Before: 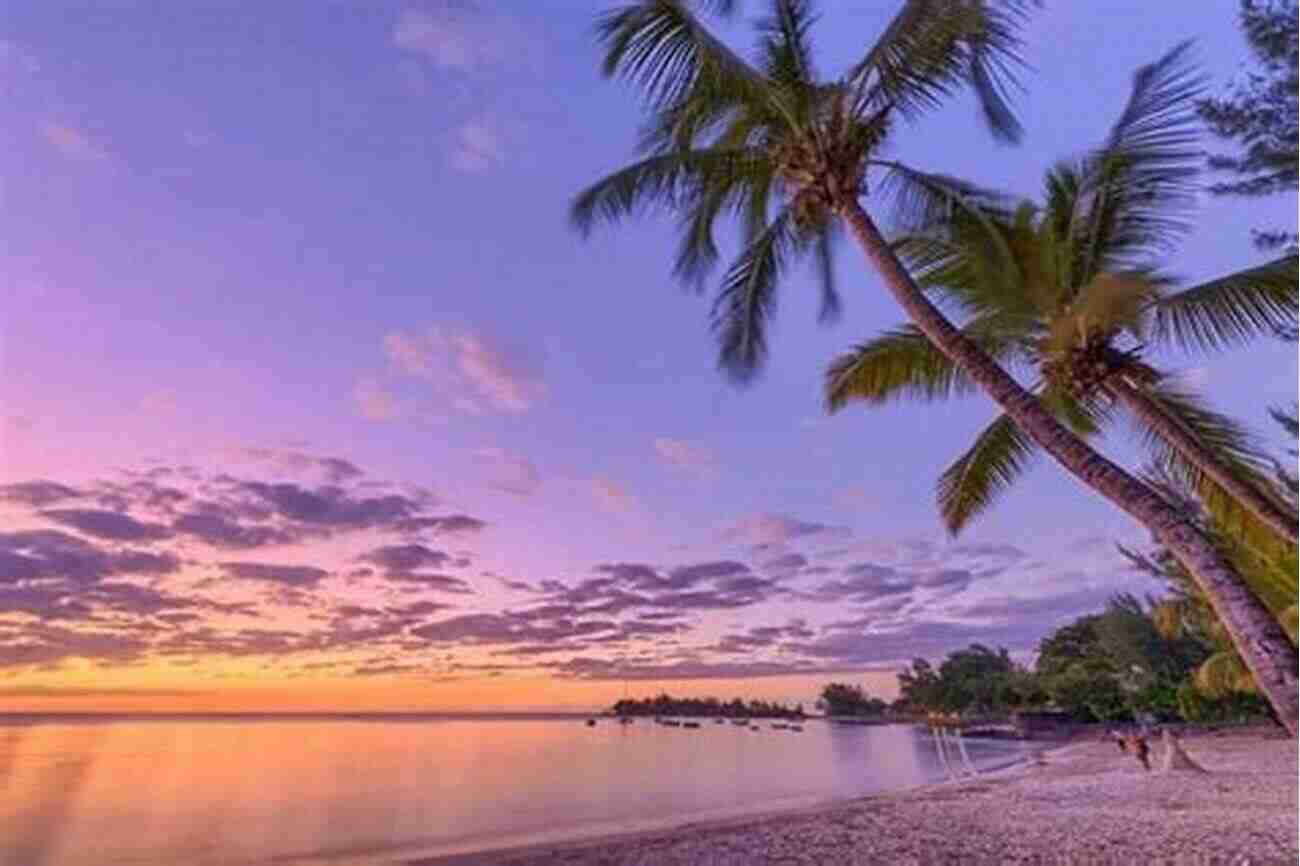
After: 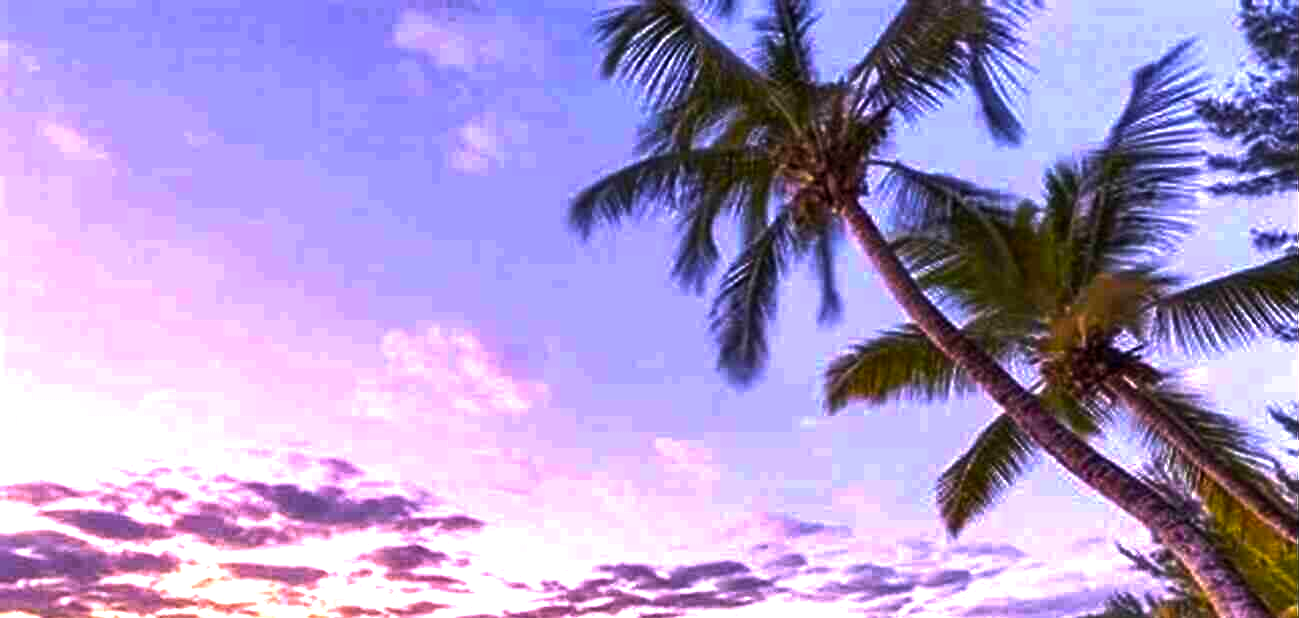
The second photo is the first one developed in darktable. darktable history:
crop: right 0.001%, bottom 28.593%
color balance rgb: linear chroma grading › global chroma 0.642%, perceptual saturation grading › global saturation 31.193%, perceptual brilliance grading › highlights 74.44%, perceptual brilliance grading › shadows -29.497%
